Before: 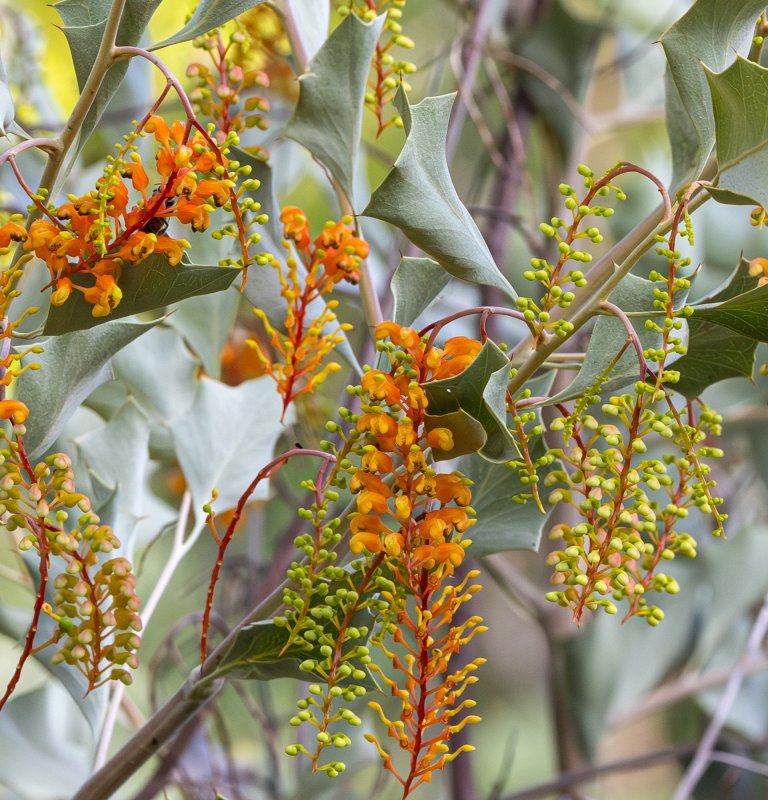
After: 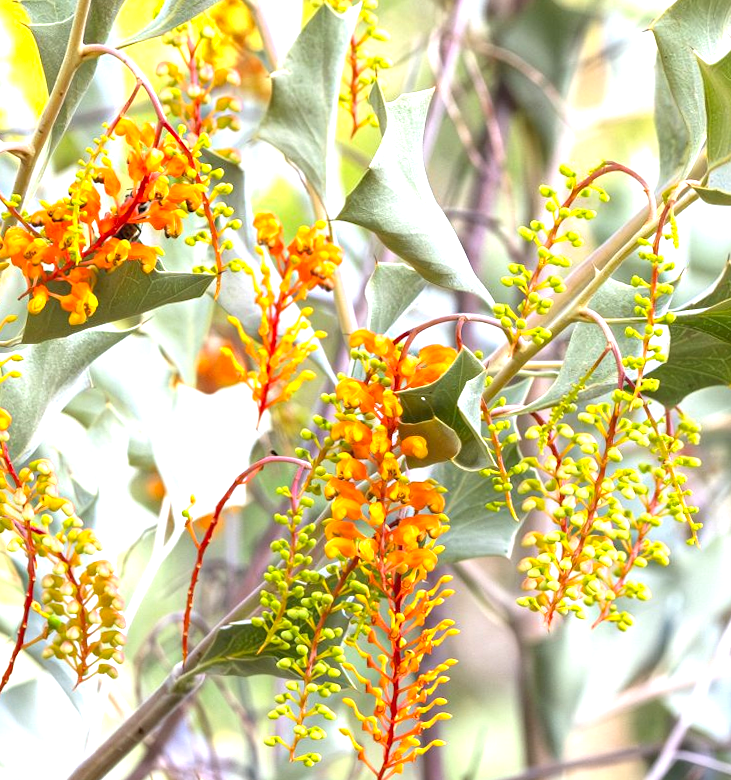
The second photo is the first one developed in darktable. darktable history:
vibrance: on, module defaults
rotate and perspective: rotation 0.074°, lens shift (vertical) 0.096, lens shift (horizontal) -0.041, crop left 0.043, crop right 0.952, crop top 0.024, crop bottom 0.979
exposure: black level correction 0, exposure 1.35 EV, compensate exposure bias true, compensate highlight preservation false
